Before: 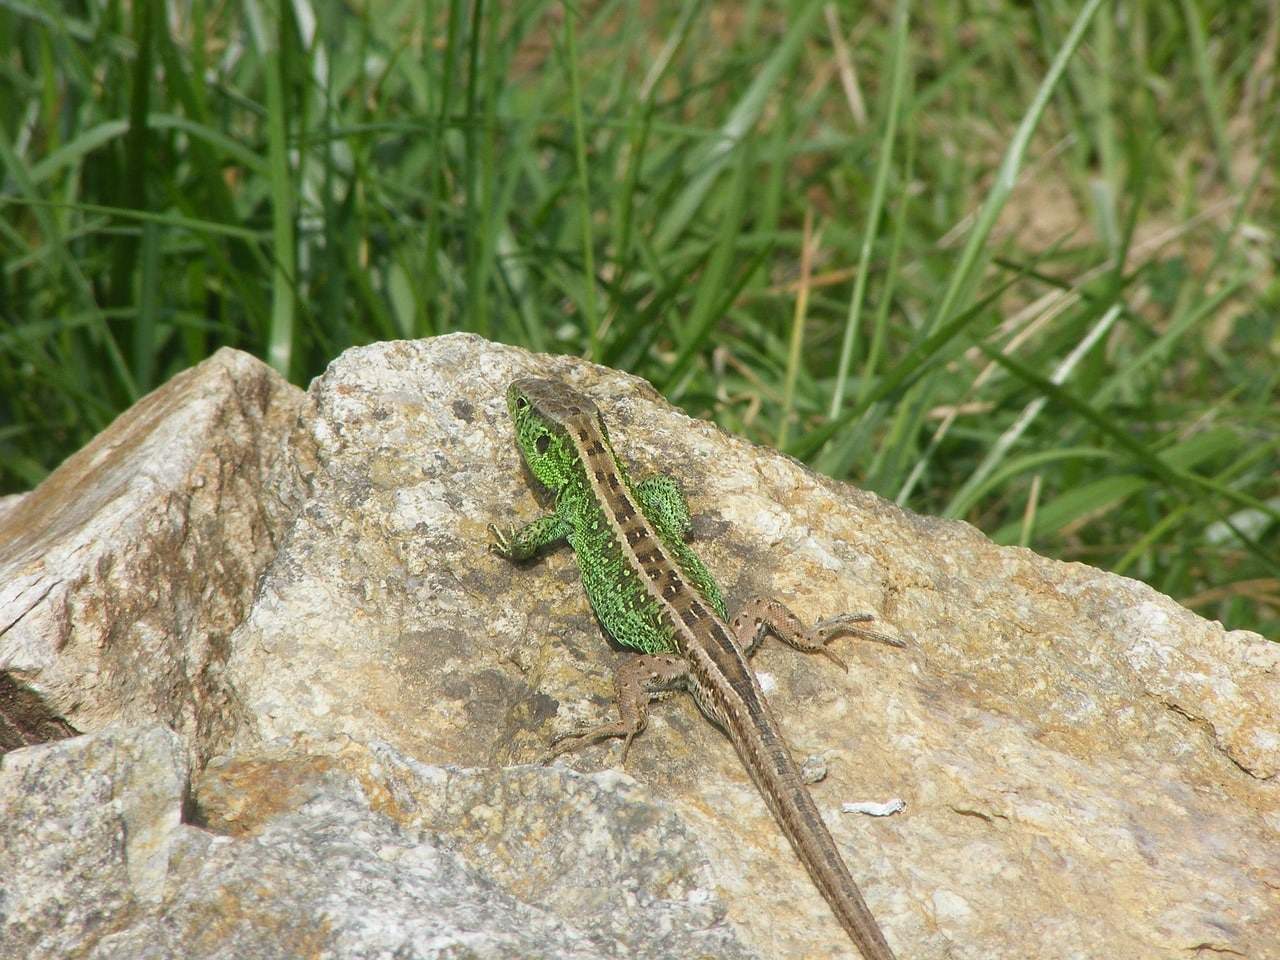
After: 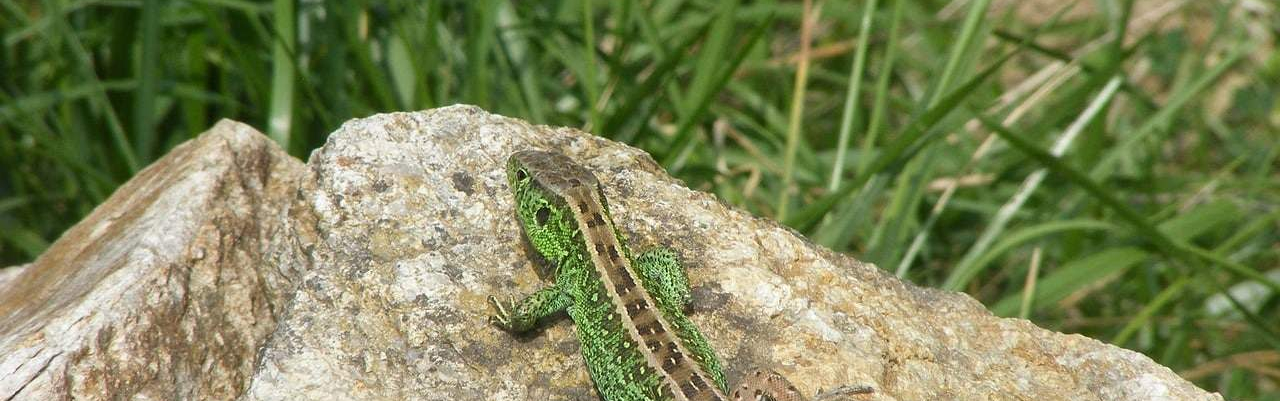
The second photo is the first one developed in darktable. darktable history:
crop and rotate: top 23.84%, bottom 34.294%
local contrast: mode bilateral grid, contrast 28, coarseness 16, detail 115%, midtone range 0.2
